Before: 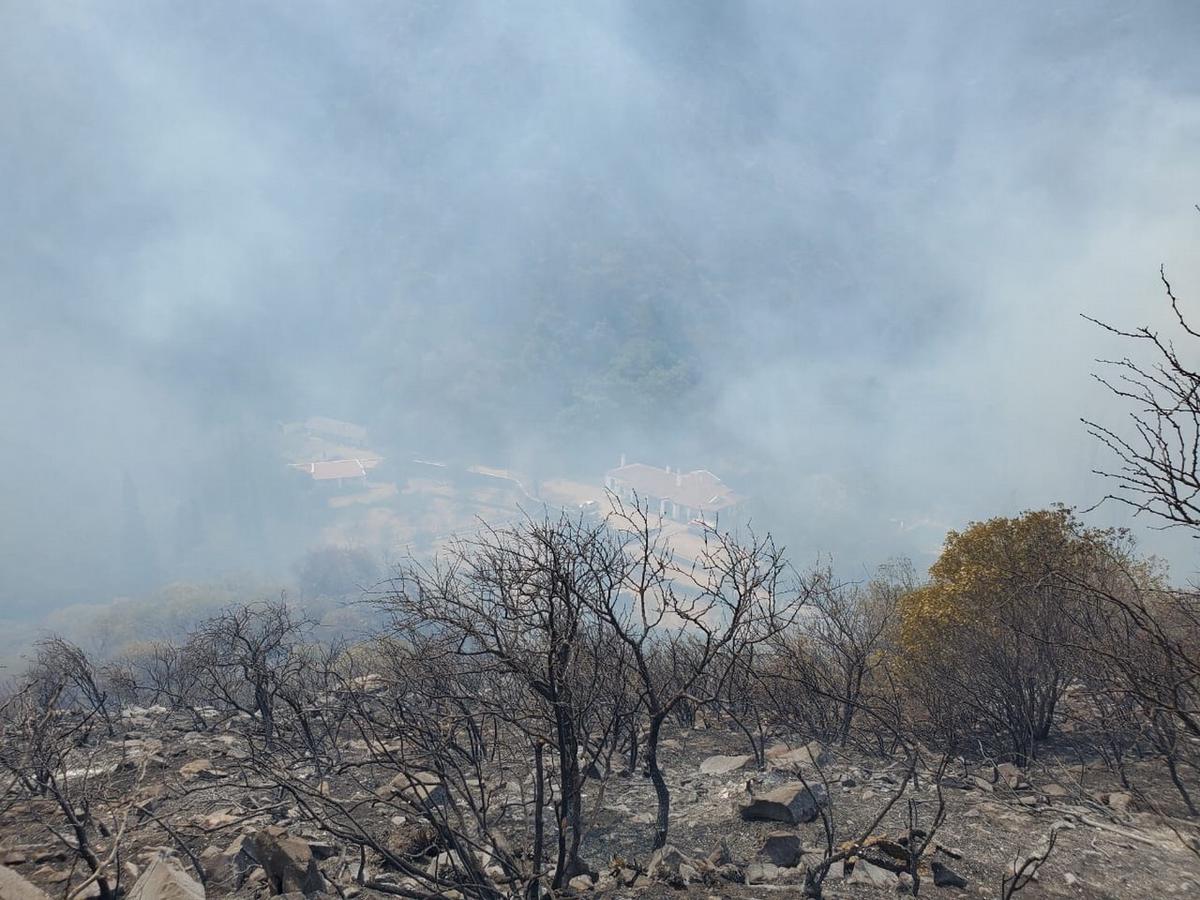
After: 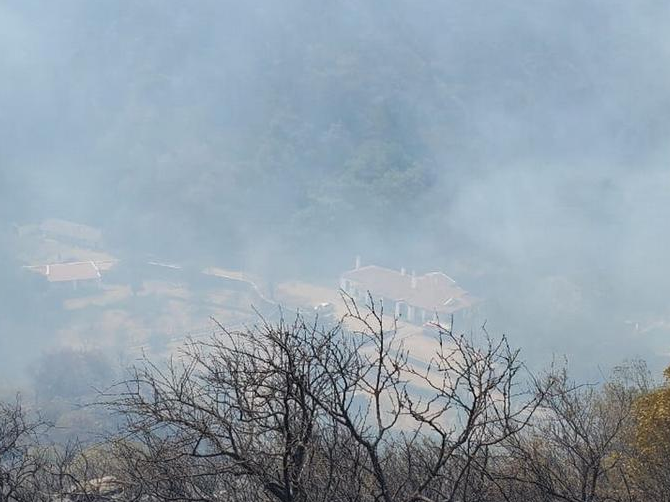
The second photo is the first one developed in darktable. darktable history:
crop and rotate: left 22.13%, top 22.054%, right 22.026%, bottom 22.102%
white balance: red 1, blue 1
